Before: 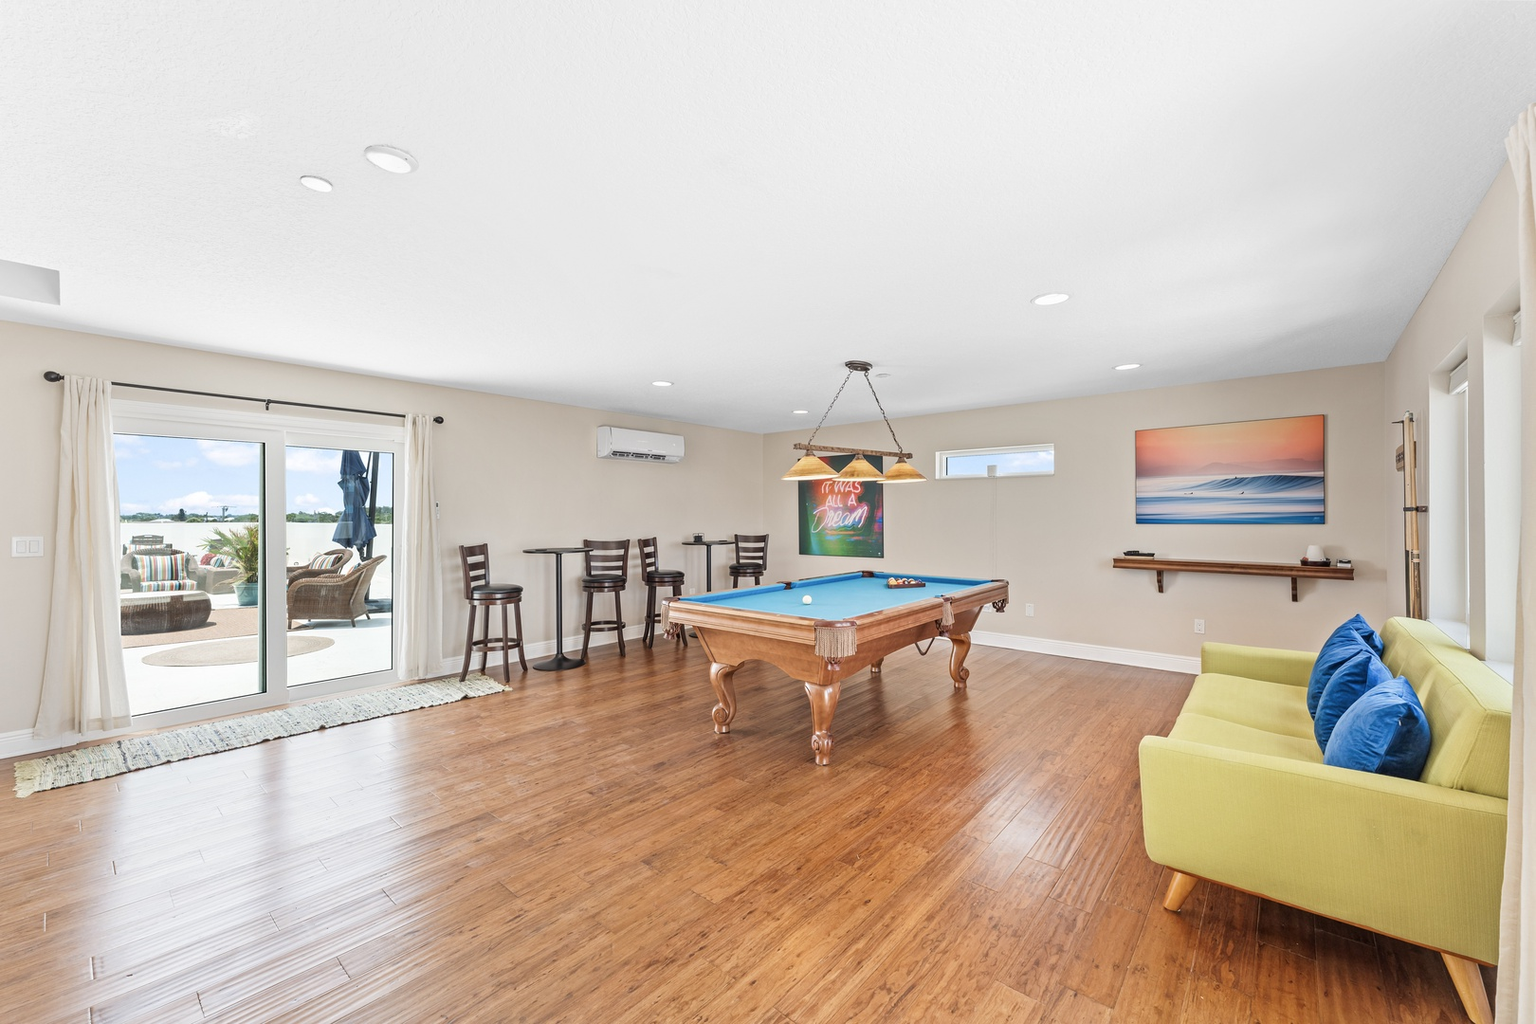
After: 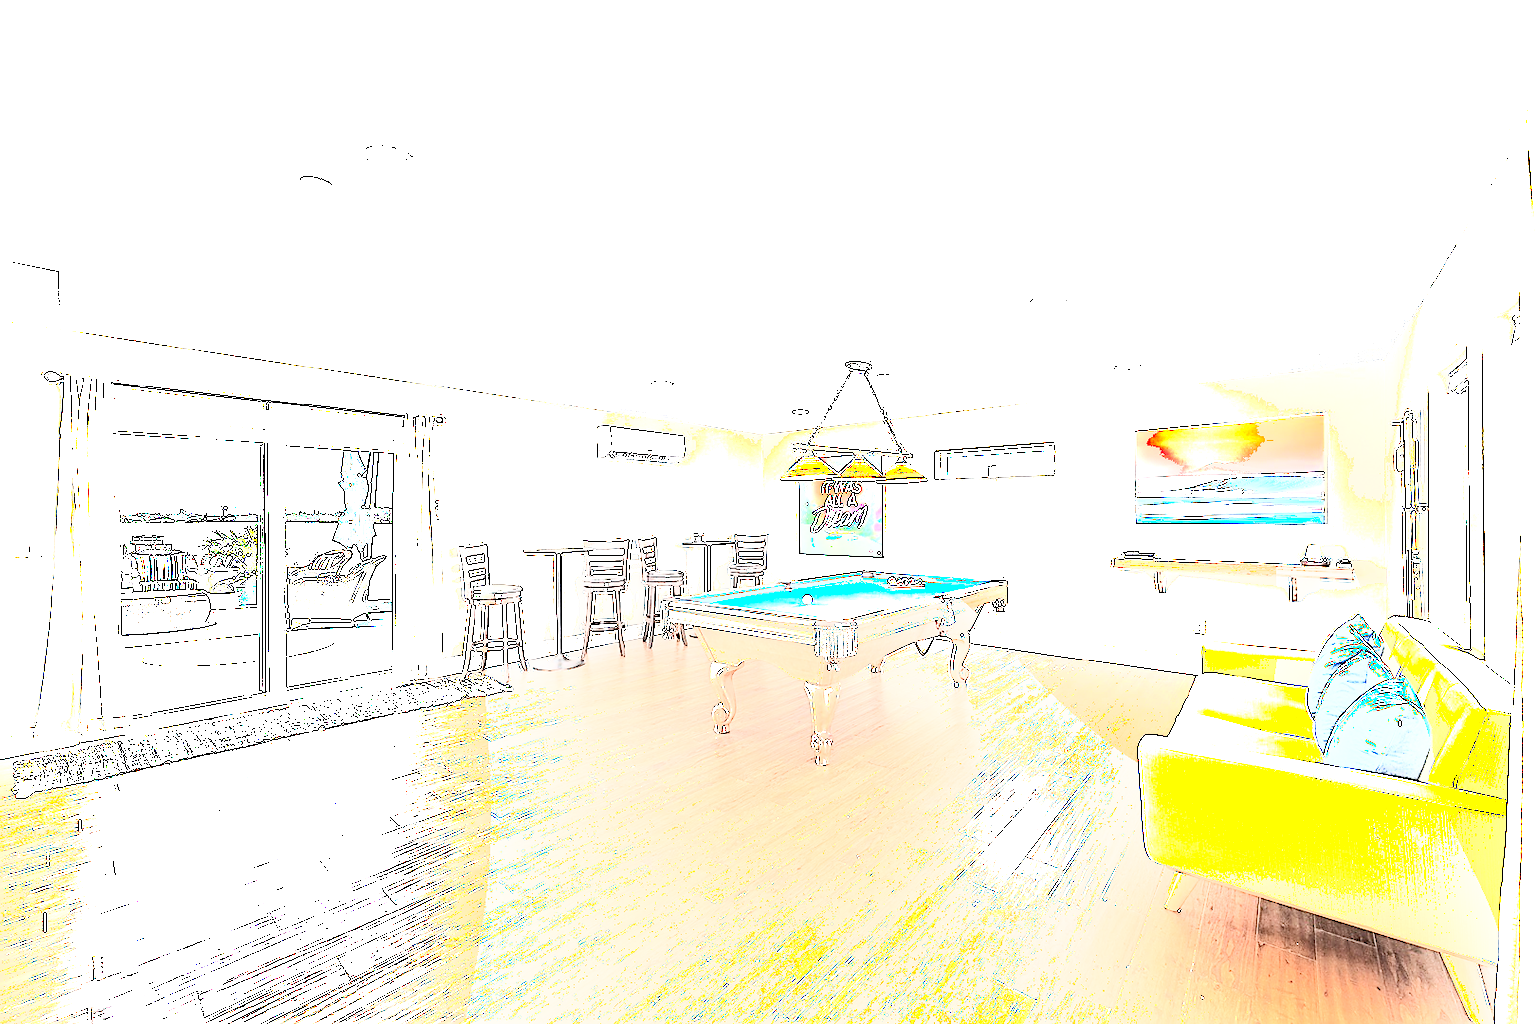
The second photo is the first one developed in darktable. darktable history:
shadows and highlights: shadows -52.88, highlights 87.01, soften with gaussian
sharpen: radius 1.404, amount 1.26, threshold 0.754
exposure: black level correction 0, exposure 1.376 EV, compensate exposure bias true, compensate highlight preservation false
